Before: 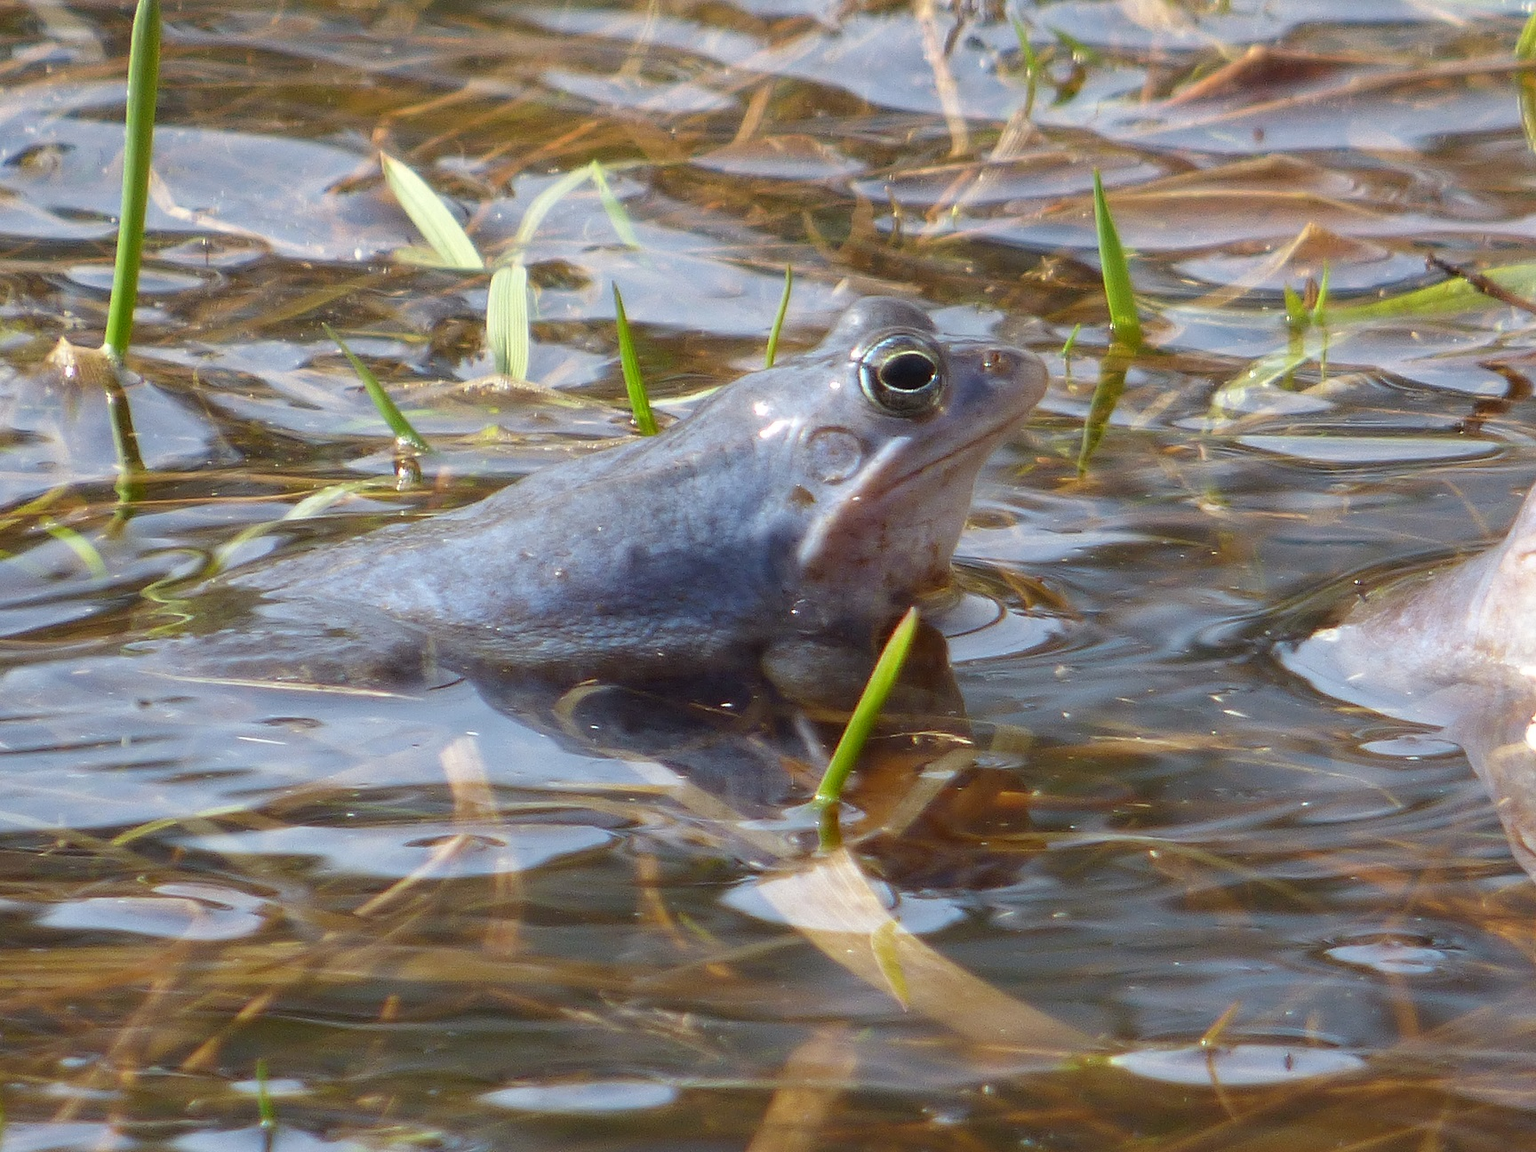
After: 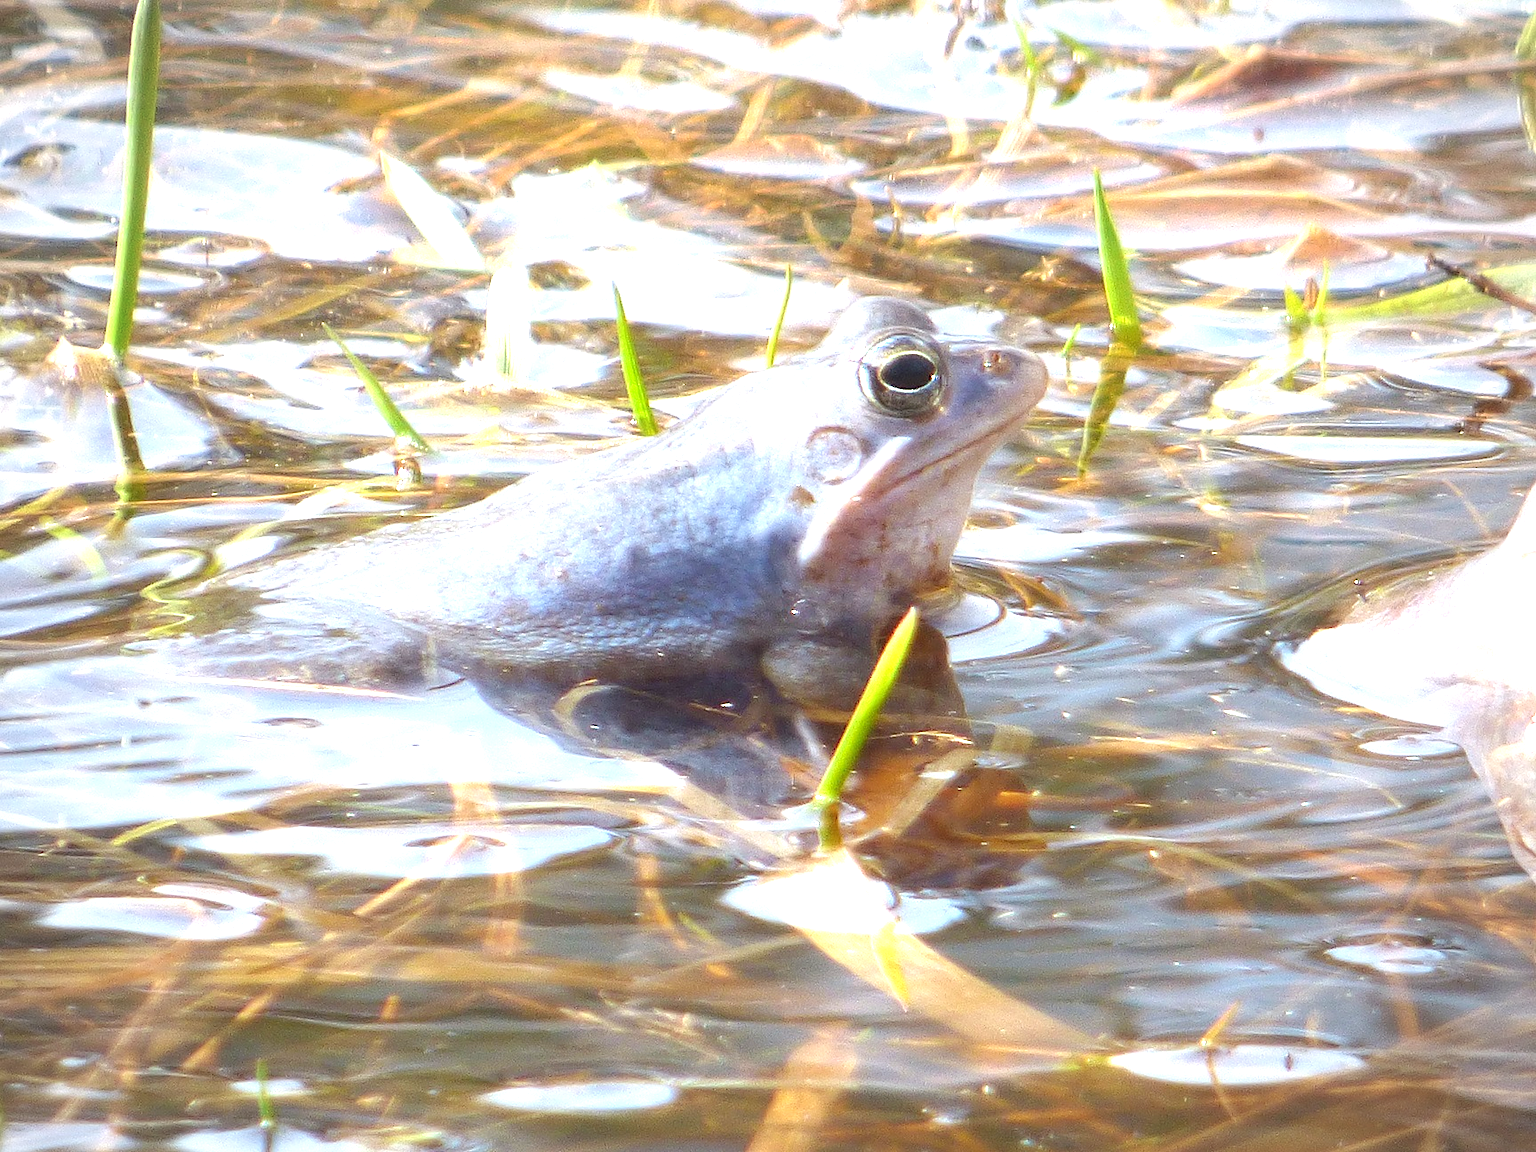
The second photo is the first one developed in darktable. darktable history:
exposure: black level correction 0, exposure 1.5 EV, compensate exposure bias true, compensate highlight preservation false
contrast equalizer: y [[0.5, 0.5, 0.468, 0.5, 0.5, 0.5], [0.5 ×6], [0.5 ×6], [0 ×6], [0 ×6]]
vignetting: fall-off radius 60.65%
